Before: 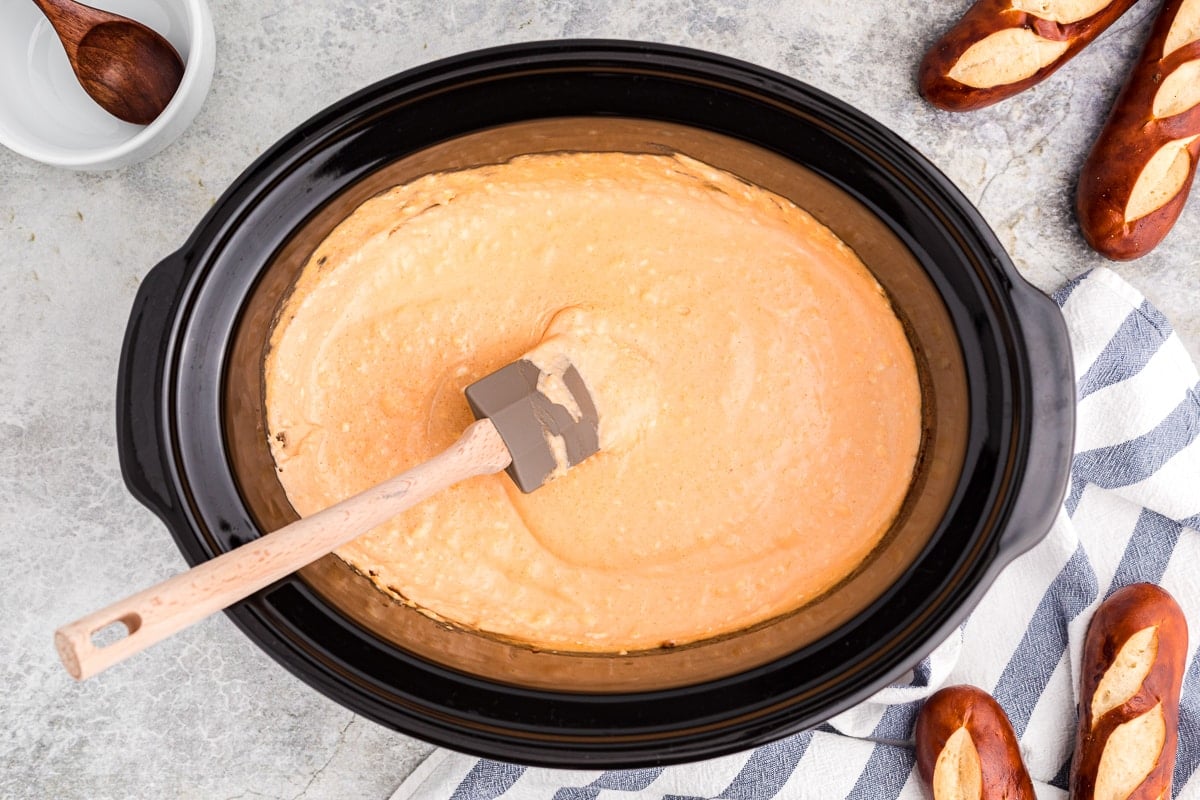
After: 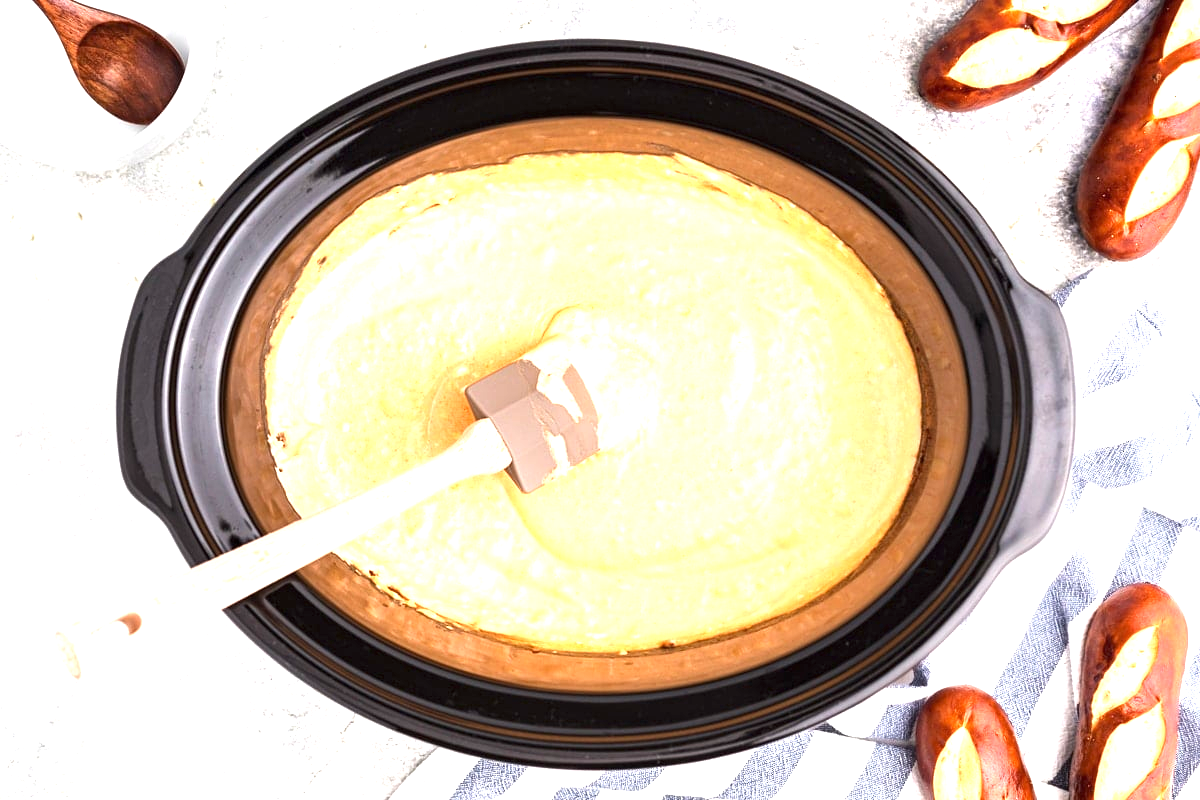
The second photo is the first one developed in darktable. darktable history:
exposure: black level correction 0, exposure 1.28 EV, compensate exposure bias true, compensate highlight preservation false
